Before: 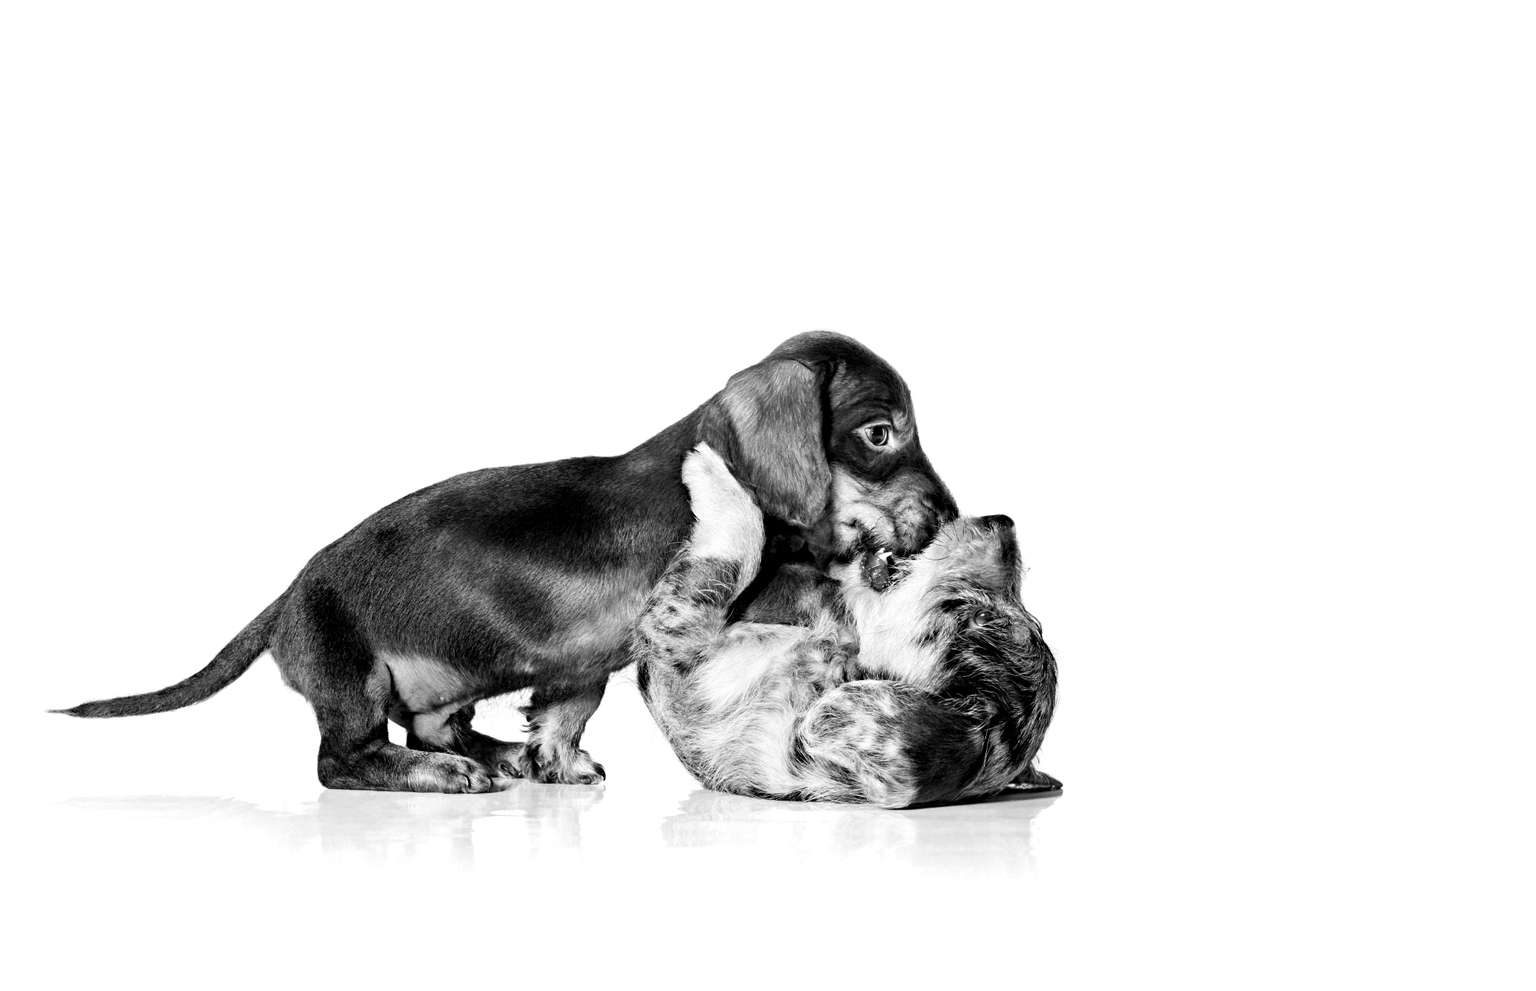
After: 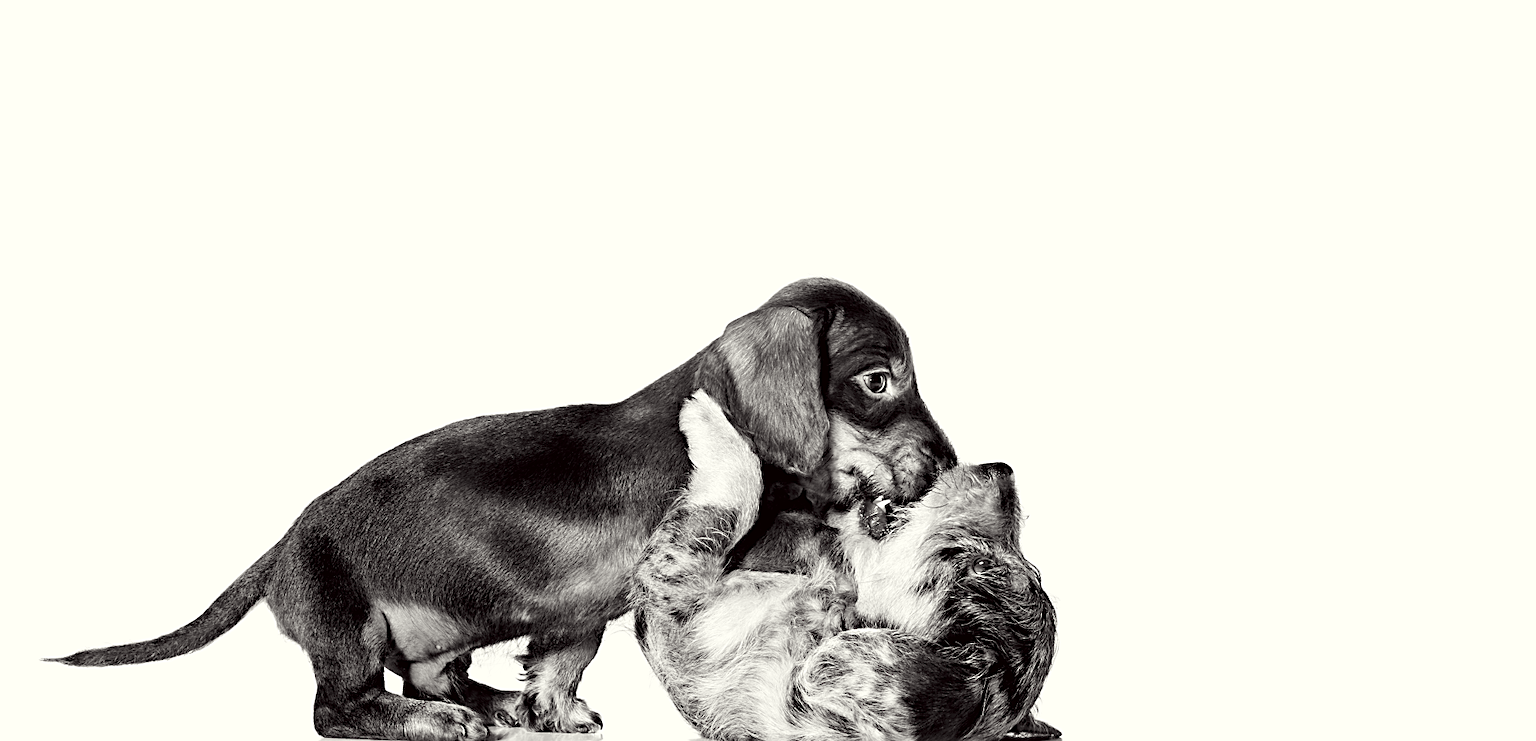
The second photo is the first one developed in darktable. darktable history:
color correction: highlights a* -0.996, highlights b* 4.52, shadows a* 3.58
sharpen: on, module defaults
crop: left 0.38%, top 5.53%, bottom 19.897%
